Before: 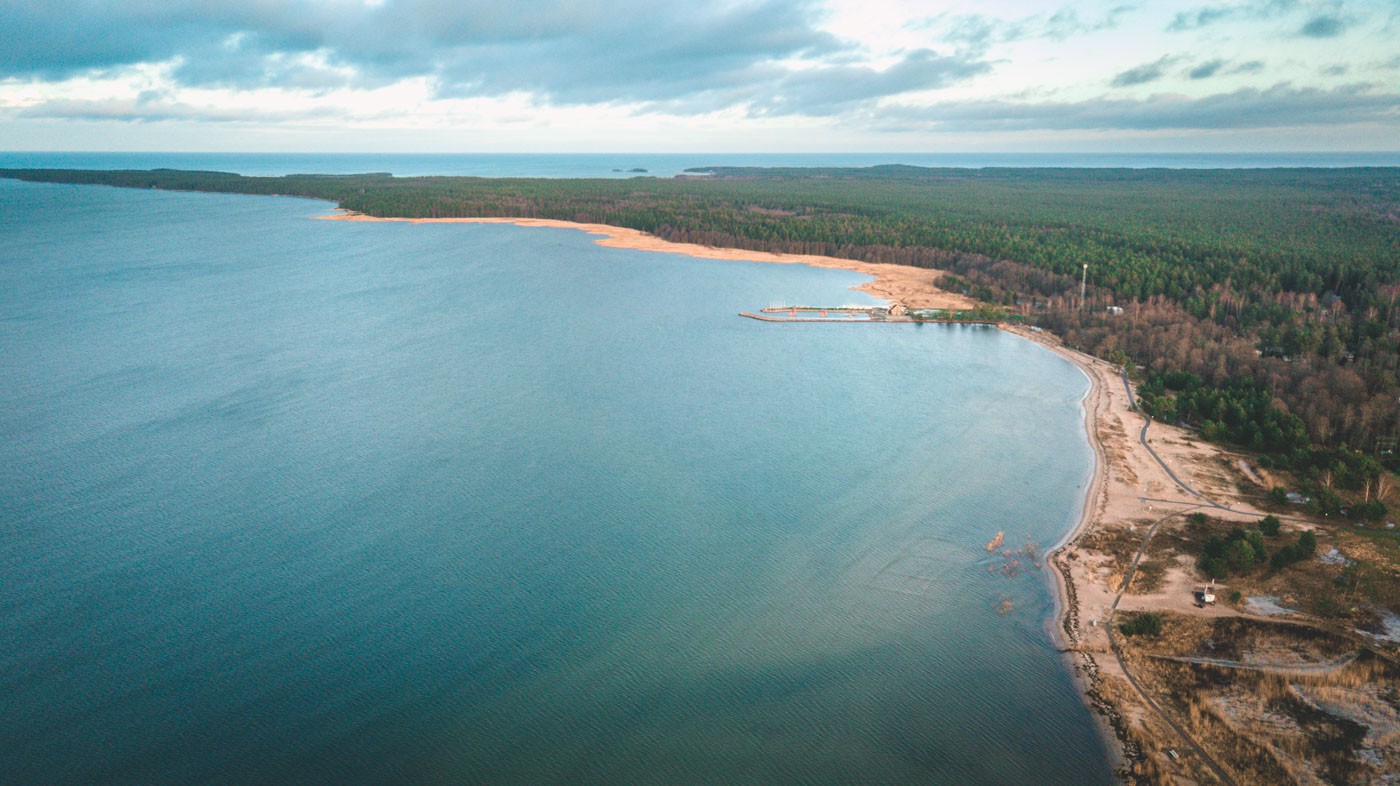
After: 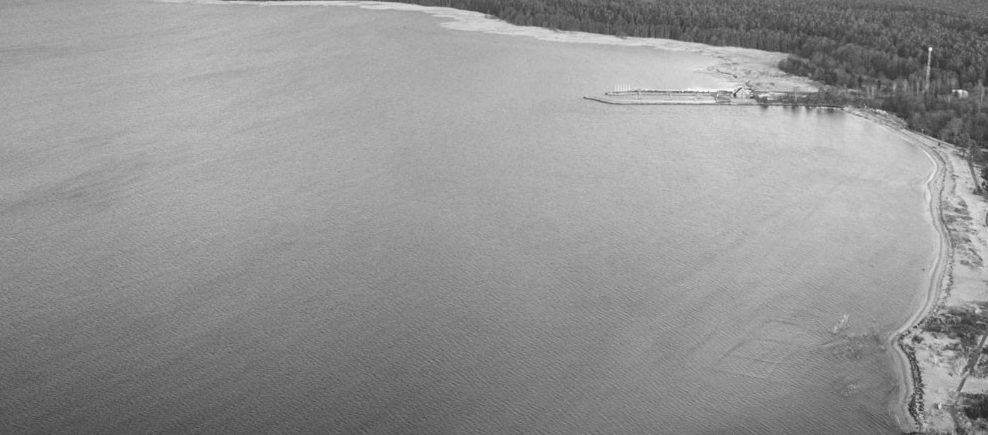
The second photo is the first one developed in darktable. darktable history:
monochrome: on, module defaults
crop: left 11.123%, top 27.61%, right 18.3%, bottom 17.034%
